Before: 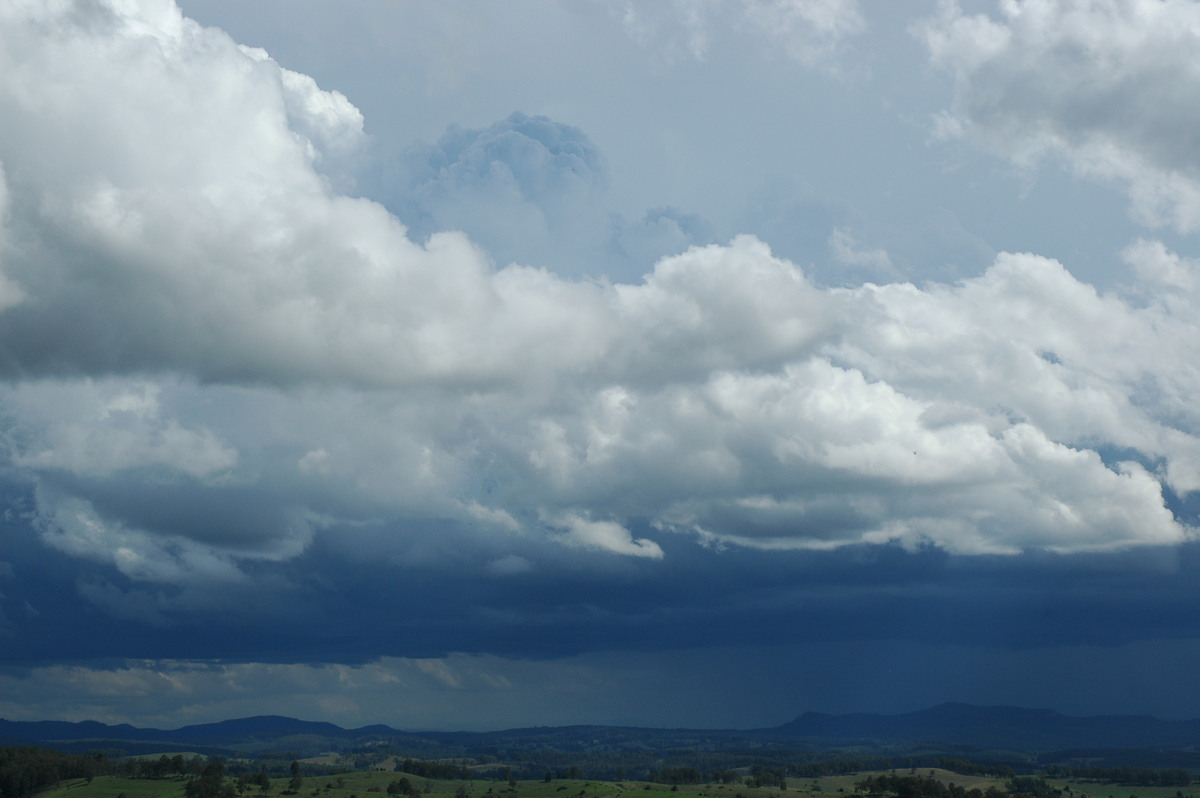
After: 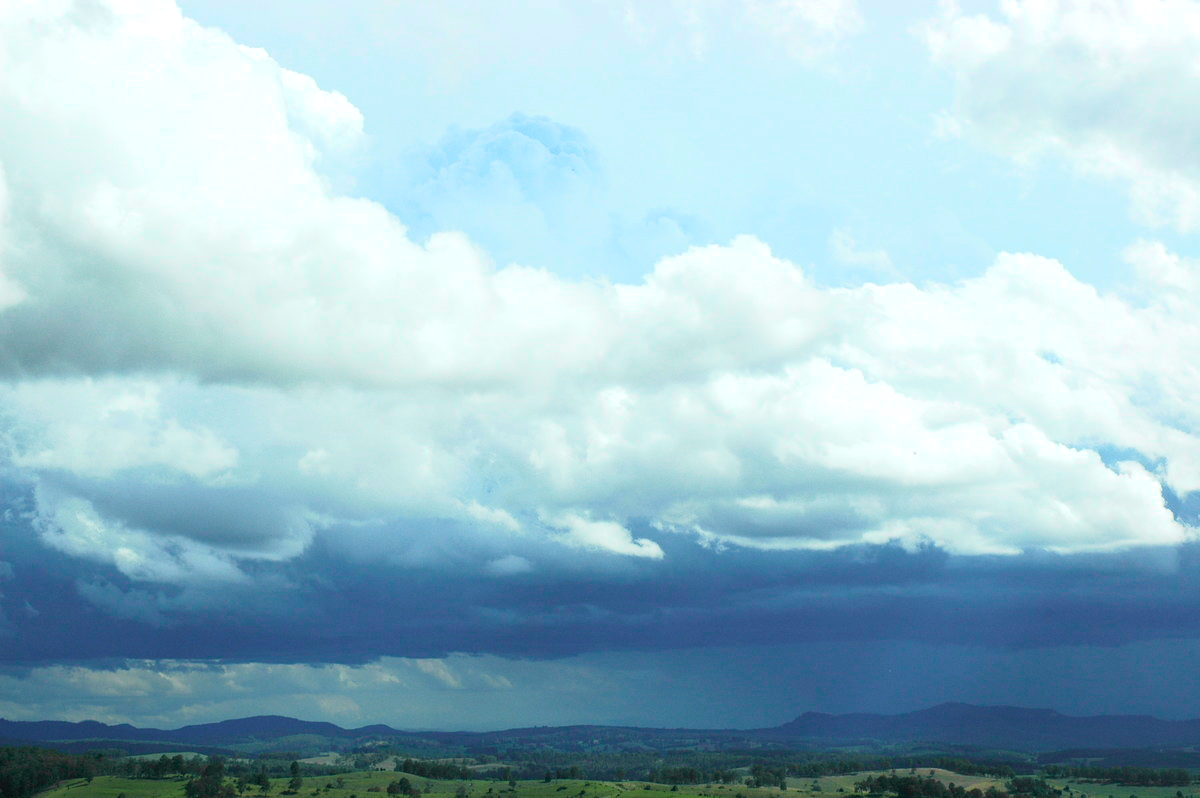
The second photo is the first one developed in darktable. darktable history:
exposure: exposure 0.921 EV, compensate highlight preservation false
tone curve: curves: ch0 [(0, 0) (0.131, 0.116) (0.316, 0.345) (0.501, 0.584) (0.629, 0.732) (0.812, 0.888) (1, 0.974)]; ch1 [(0, 0) (0.366, 0.367) (0.475, 0.453) (0.494, 0.497) (0.504, 0.503) (0.553, 0.584) (1, 1)]; ch2 [(0, 0) (0.333, 0.346) (0.375, 0.375) (0.424, 0.43) (0.476, 0.492) (0.502, 0.501) (0.533, 0.556) (0.566, 0.599) (0.614, 0.653) (1, 1)], color space Lab, independent channels, preserve colors none
